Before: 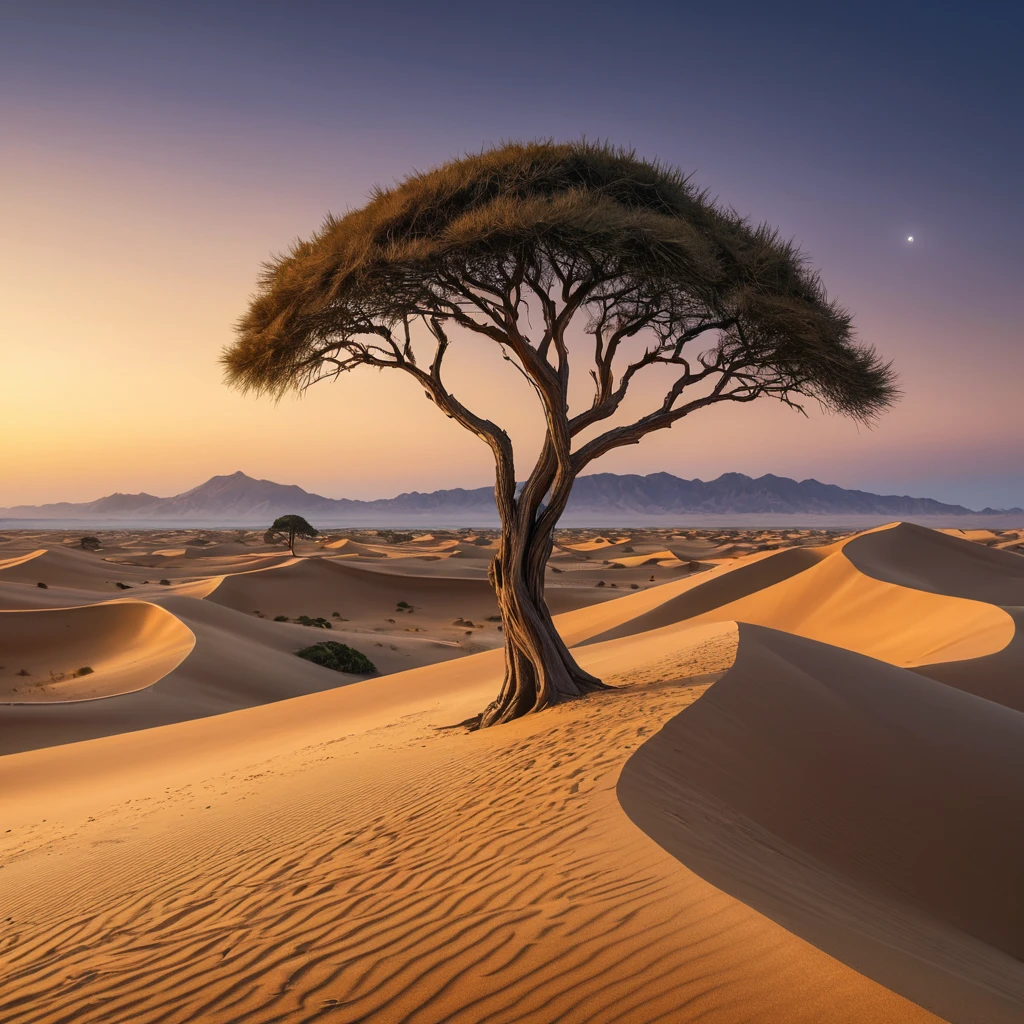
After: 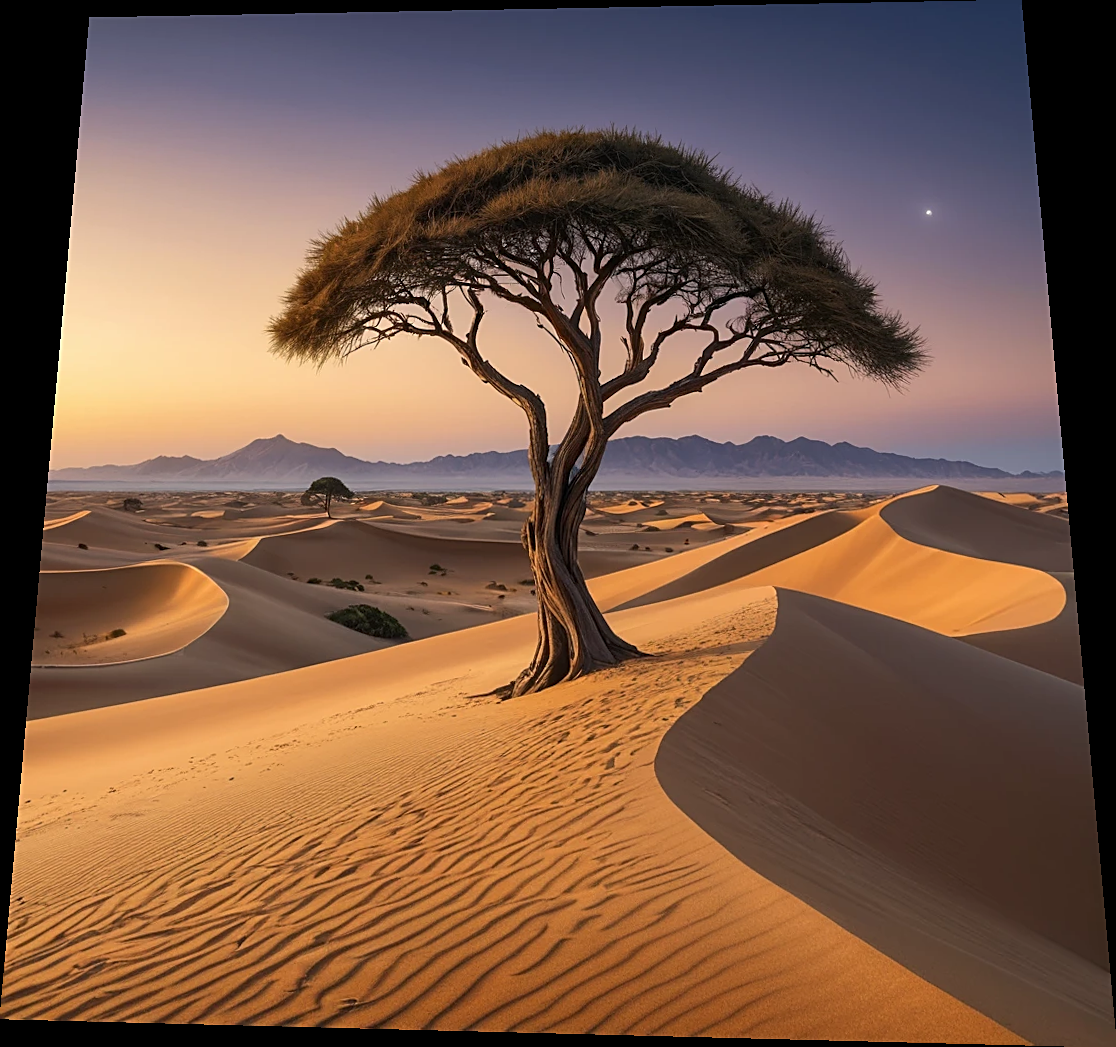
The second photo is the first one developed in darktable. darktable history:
sharpen: on, module defaults
rotate and perspective: rotation 0.128°, lens shift (vertical) -0.181, lens shift (horizontal) -0.044, shear 0.001, automatic cropping off
